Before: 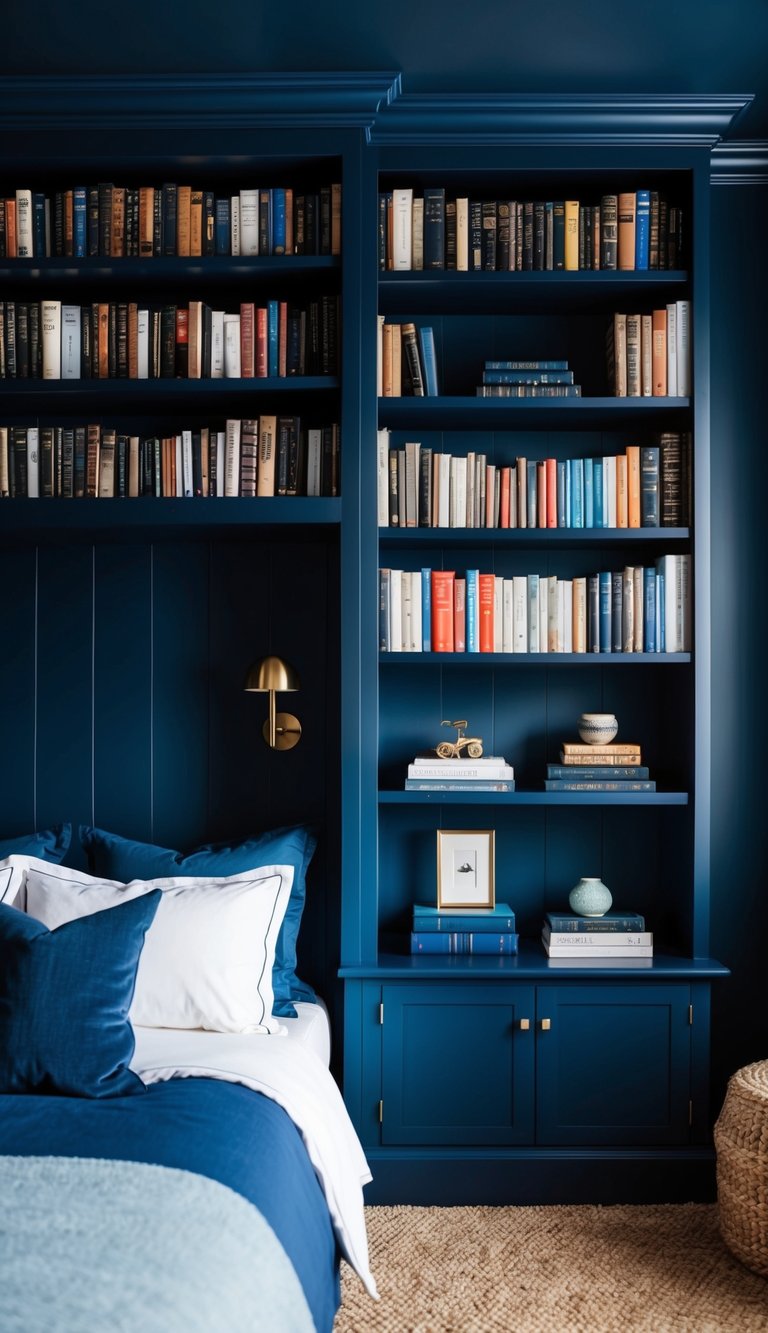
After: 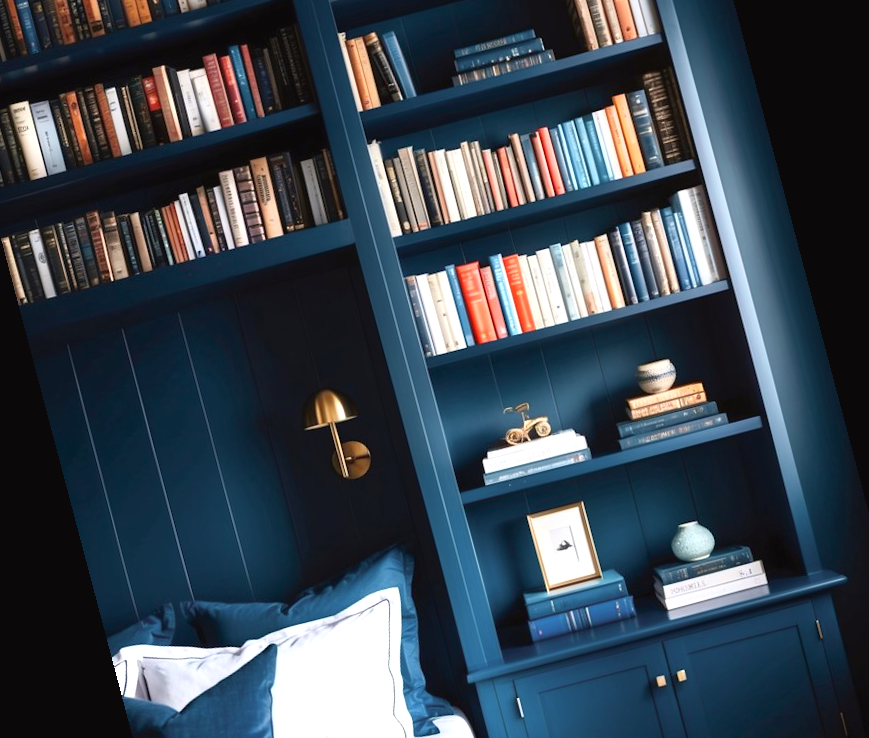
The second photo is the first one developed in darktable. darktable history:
tone curve: curves: ch0 [(0, 0.024) (0.119, 0.146) (0.474, 0.464) (0.718, 0.721) (0.817, 0.839) (1, 0.998)]; ch1 [(0, 0) (0.377, 0.416) (0.439, 0.451) (0.477, 0.477) (0.501, 0.504) (0.538, 0.544) (0.58, 0.602) (0.664, 0.676) (0.783, 0.804) (1, 1)]; ch2 [(0, 0) (0.38, 0.405) (0.463, 0.456) (0.498, 0.497) (0.524, 0.535) (0.578, 0.576) (0.648, 0.665) (1, 1)], color space Lab, independent channels, preserve colors none
rotate and perspective: rotation -14.8°, crop left 0.1, crop right 0.903, crop top 0.25, crop bottom 0.748
exposure: exposure 0.566 EV, compensate highlight preservation false
